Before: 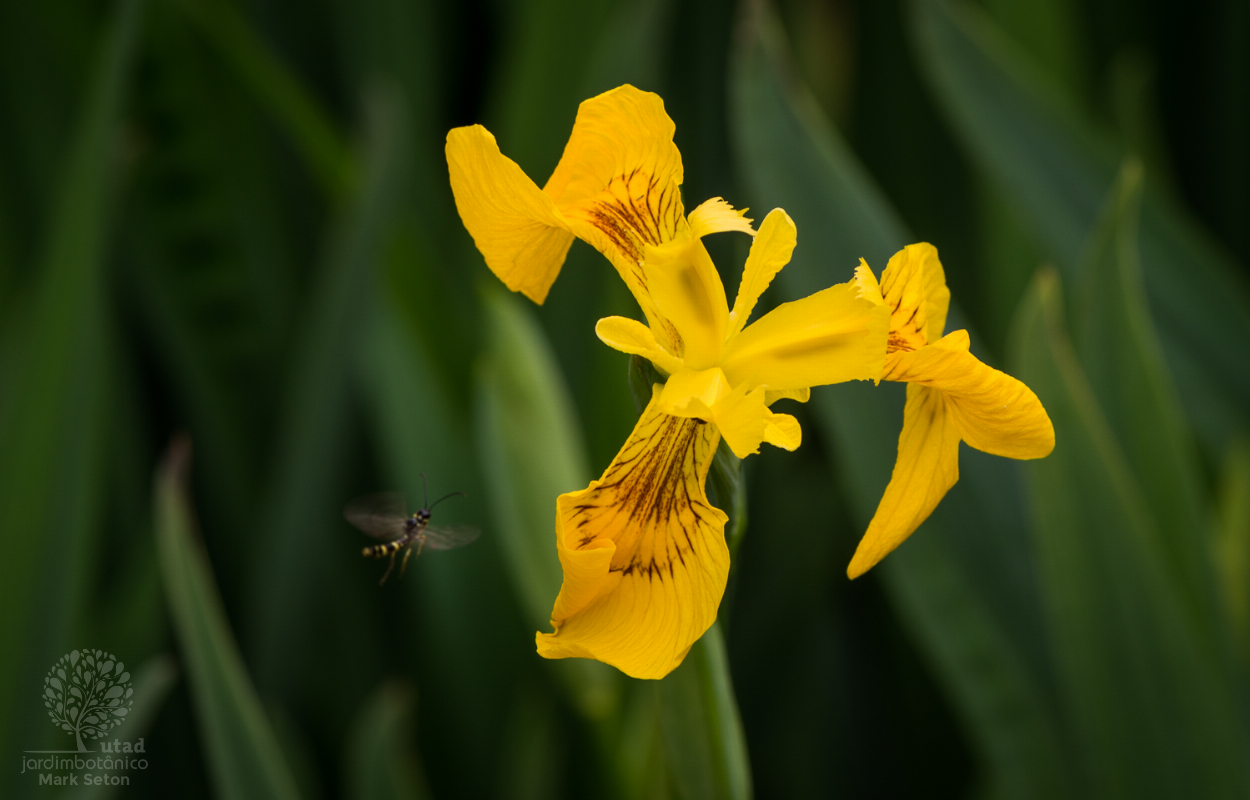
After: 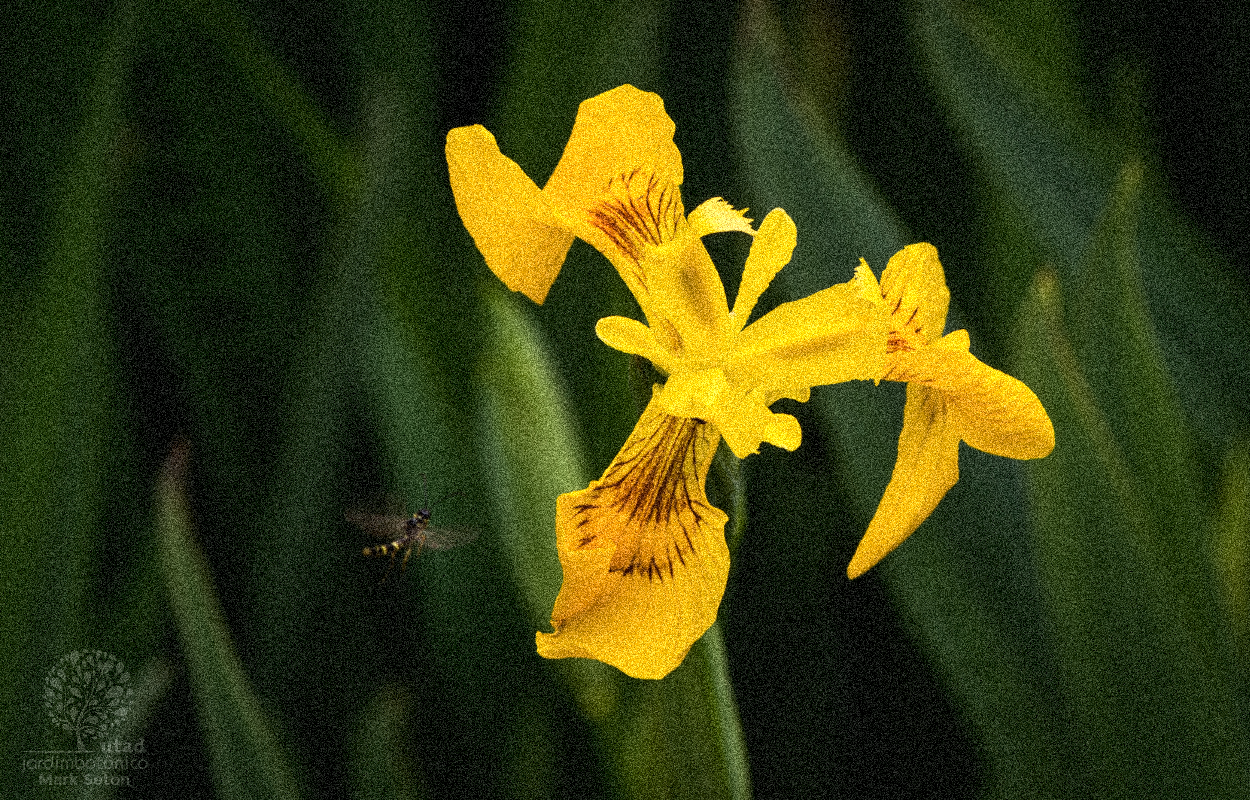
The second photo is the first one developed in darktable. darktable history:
grain: coarseness 3.75 ISO, strength 100%, mid-tones bias 0%
tone equalizer: -8 EV -0.417 EV, -7 EV -0.389 EV, -6 EV -0.333 EV, -5 EV -0.222 EV, -3 EV 0.222 EV, -2 EV 0.333 EV, -1 EV 0.389 EV, +0 EV 0.417 EV, edges refinement/feathering 500, mask exposure compensation -1.57 EV, preserve details no
